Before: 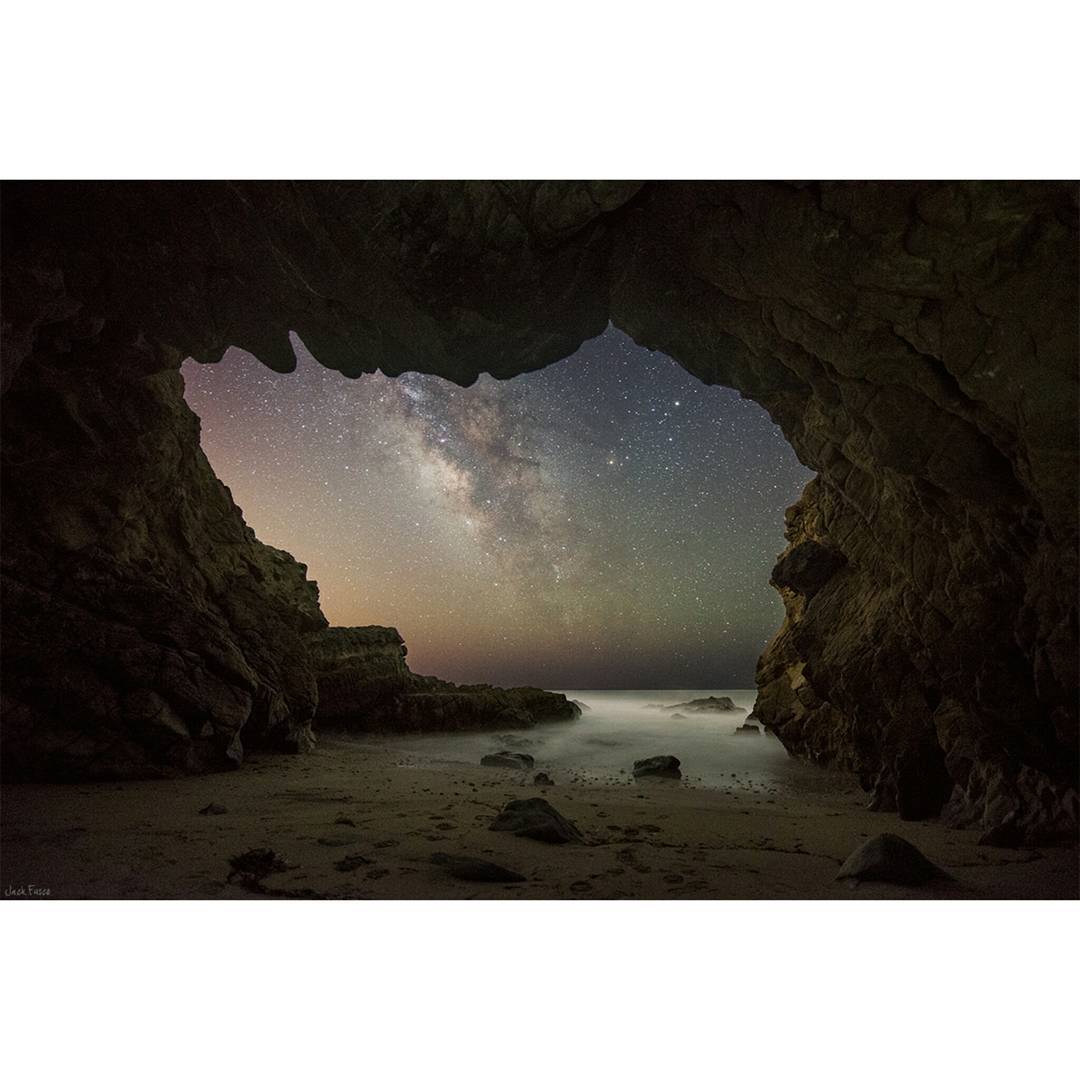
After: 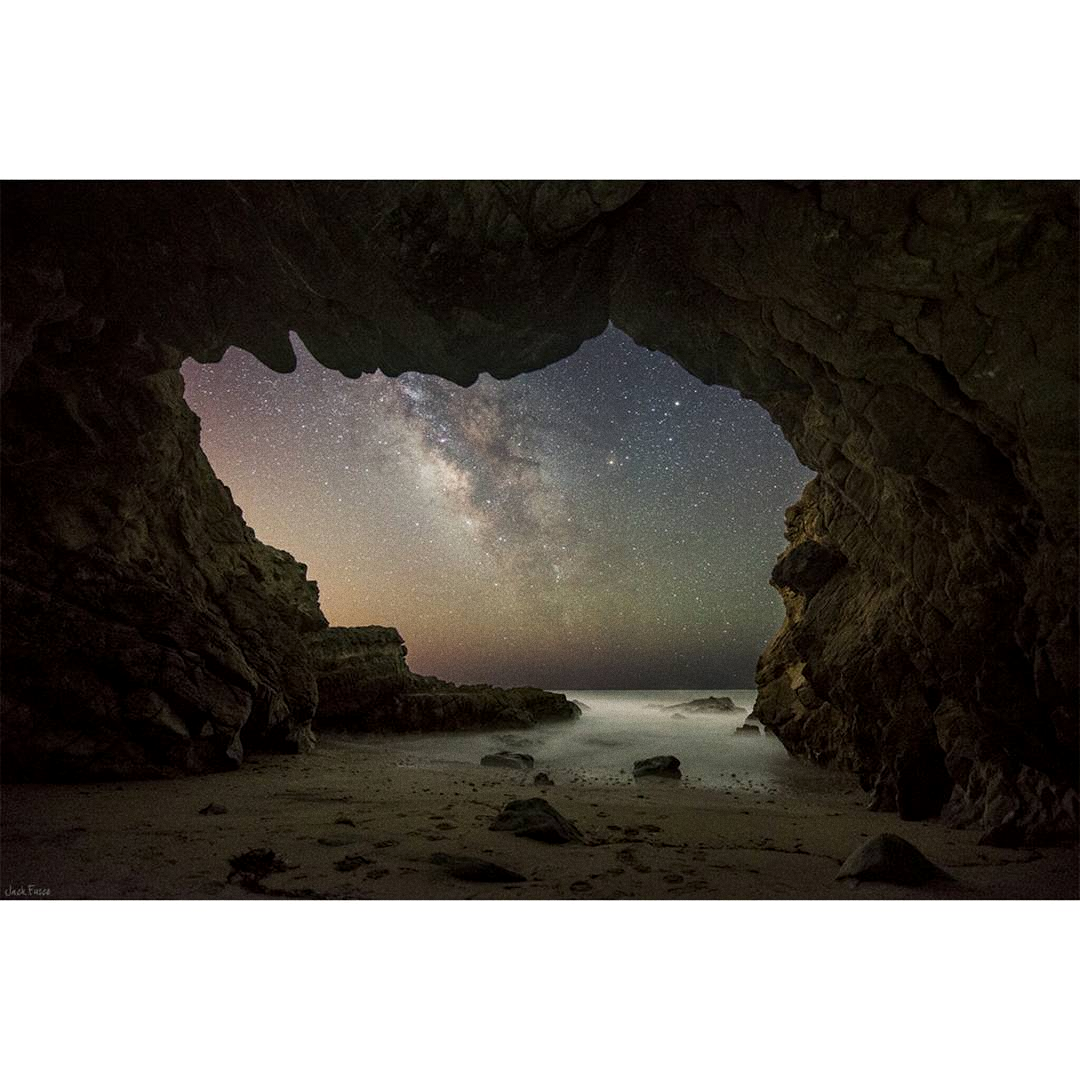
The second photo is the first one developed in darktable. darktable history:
grain: on, module defaults
local contrast: highlights 100%, shadows 100%, detail 120%, midtone range 0.2
